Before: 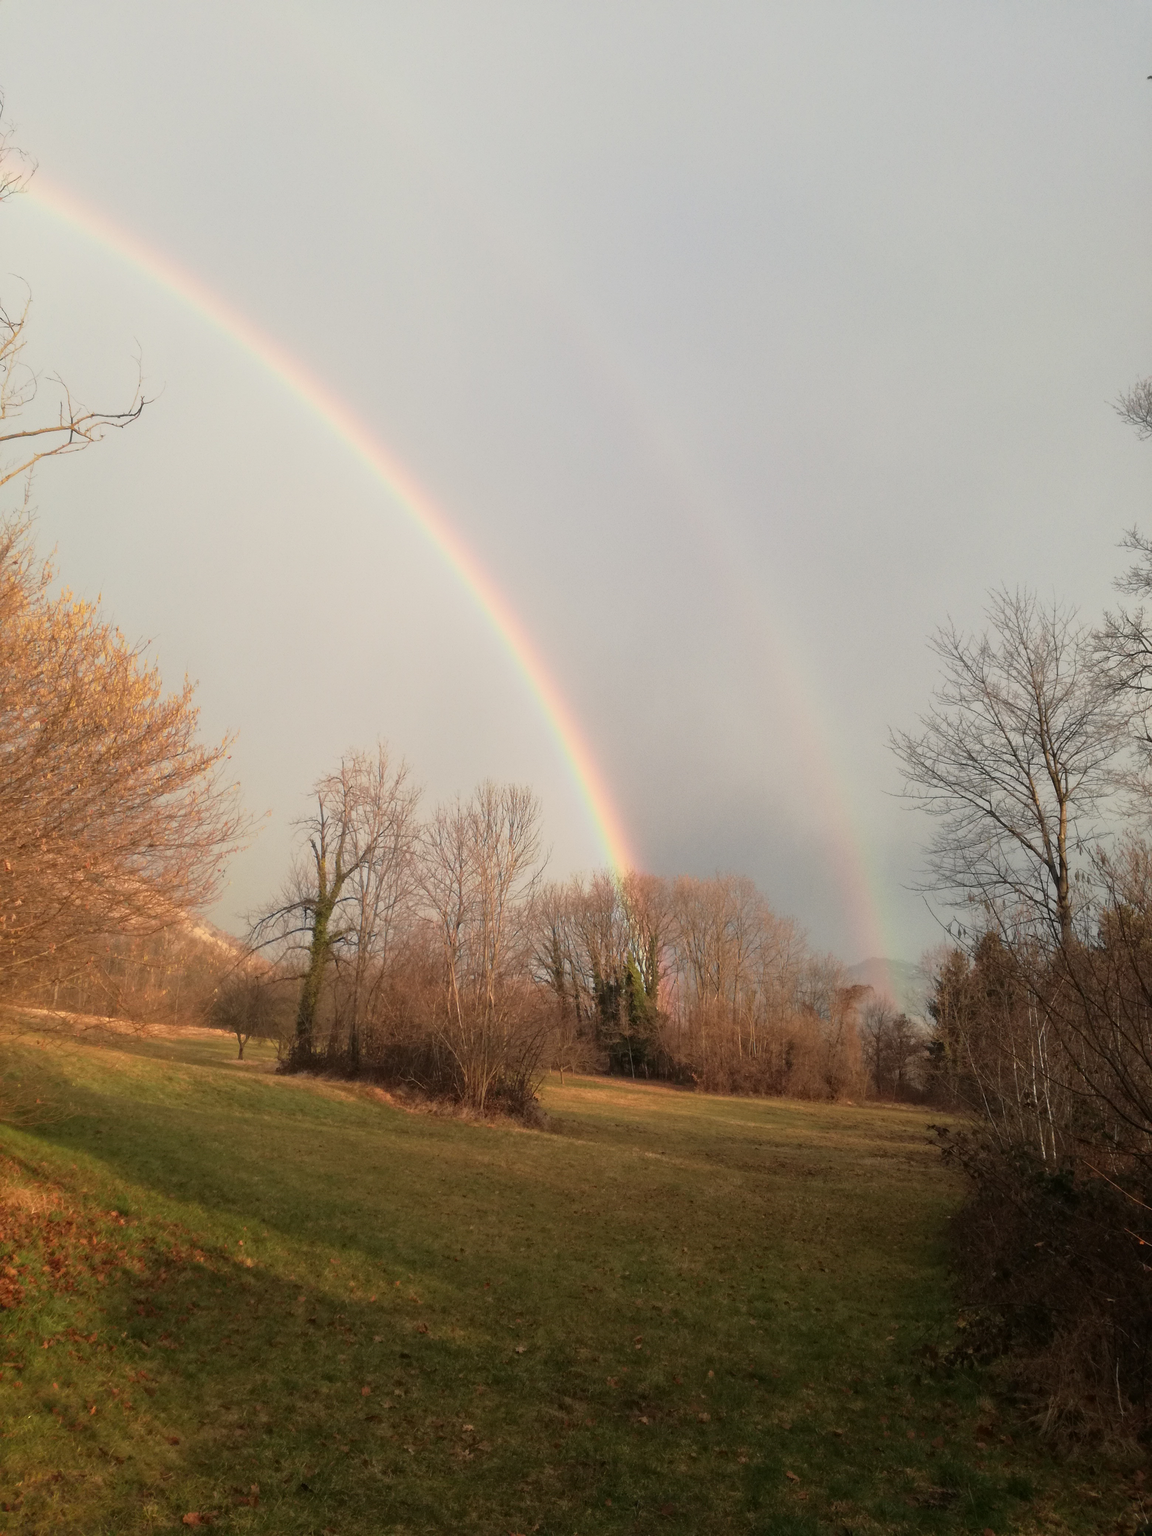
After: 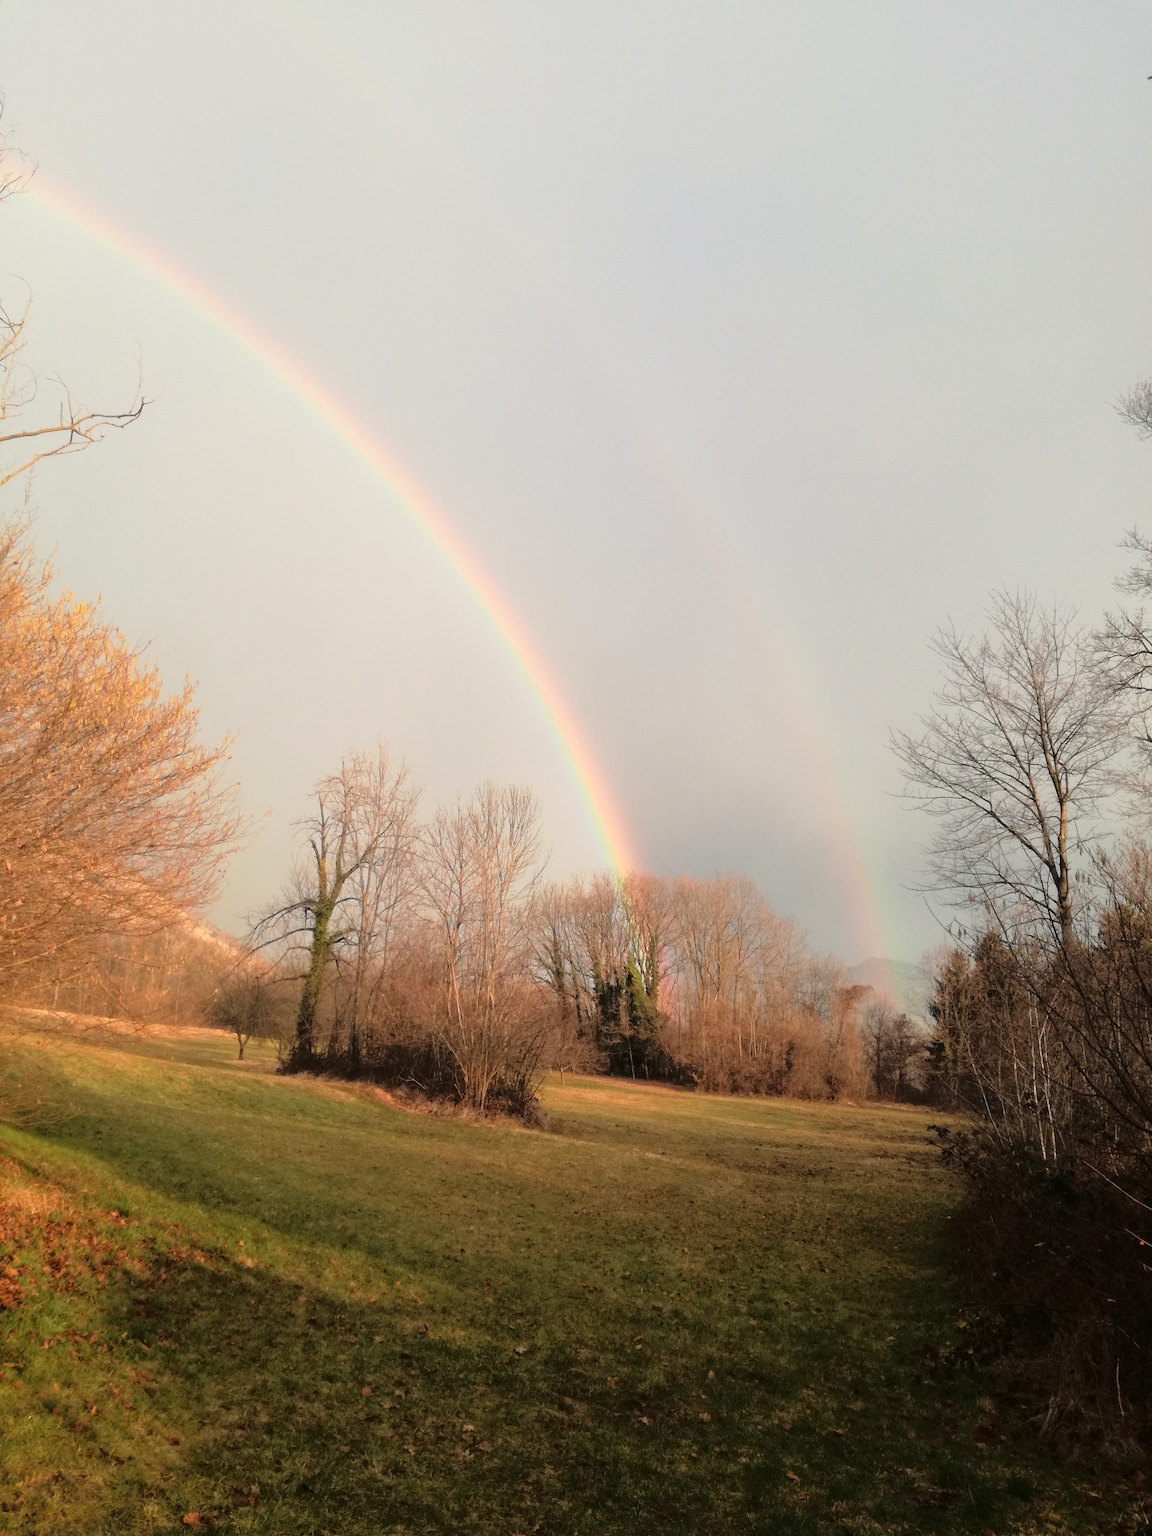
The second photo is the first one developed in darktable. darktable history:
tone curve: curves: ch0 [(0, 0.01) (0.058, 0.039) (0.159, 0.117) (0.282, 0.327) (0.45, 0.534) (0.676, 0.751) (0.89, 0.919) (1, 1)]; ch1 [(0, 0) (0.094, 0.081) (0.285, 0.299) (0.385, 0.403) (0.447, 0.455) (0.495, 0.496) (0.544, 0.552) (0.589, 0.612) (0.722, 0.728) (1, 1)]; ch2 [(0, 0) (0.257, 0.217) (0.43, 0.421) (0.498, 0.507) (0.531, 0.544) (0.56, 0.579) (0.625, 0.642) (1, 1)], color space Lab, linked channels, preserve colors none
